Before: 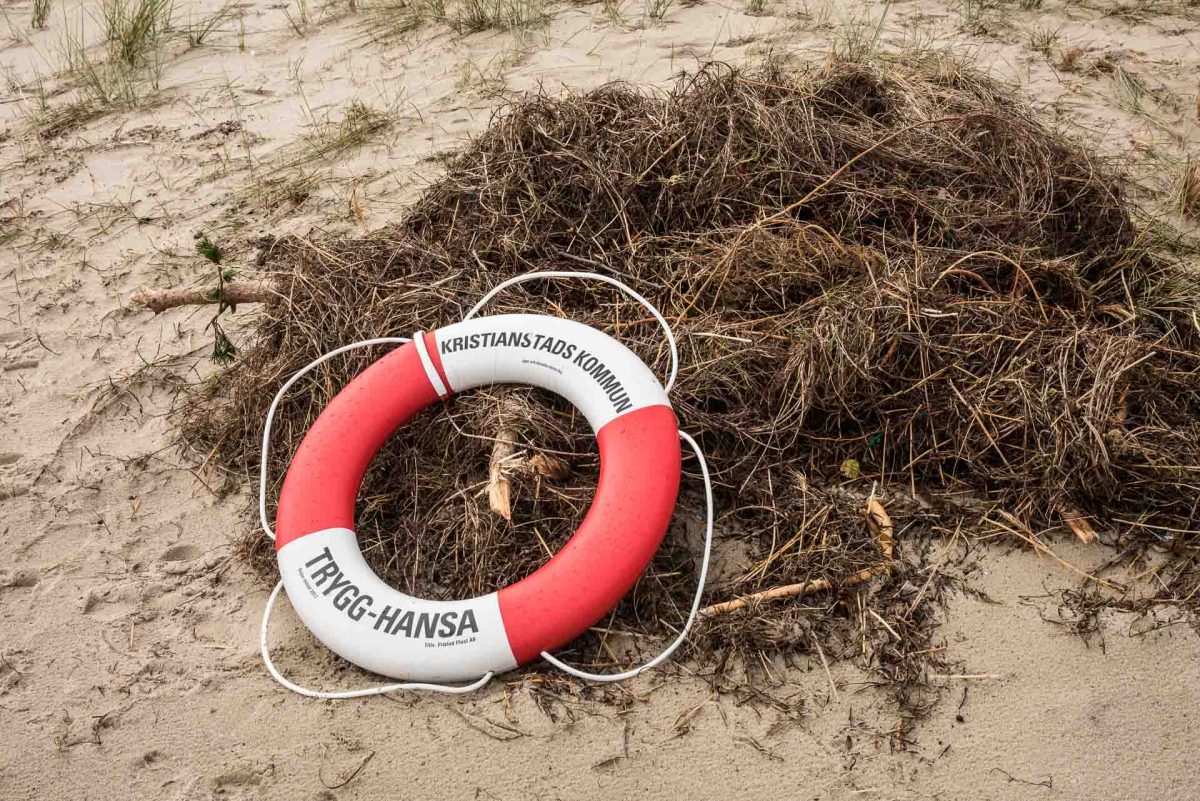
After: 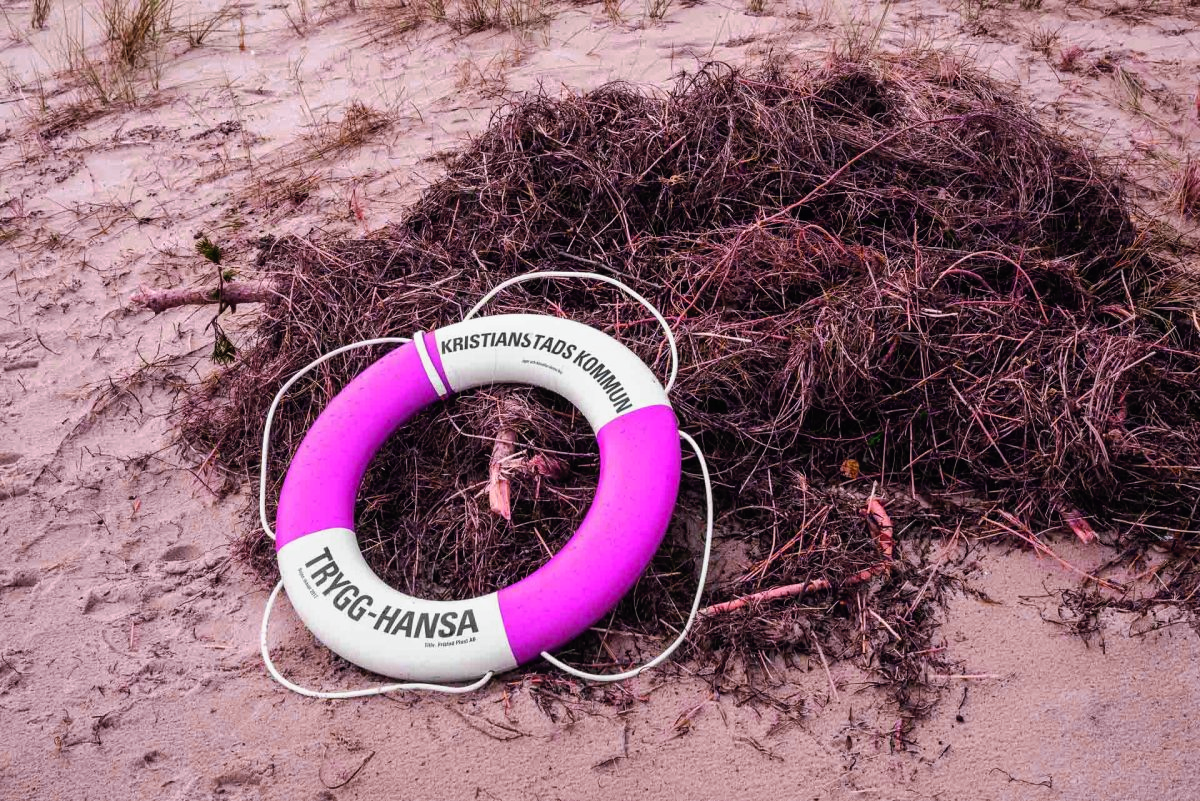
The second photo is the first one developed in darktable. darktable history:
tone curve: curves: ch0 [(0, 0) (0.003, 0.004) (0.011, 0.008) (0.025, 0.012) (0.044, 0.02) (0.069, 0.028) (0.1, 0.034) (0.136, 0.059) (0.177, 0.1) (0.224, 0.151) (0.277, 0.203) (0.335, 0.266) (0.399, 0.344) (0.468, 0.414) (0.543, 0.507) (0.623, 0.602) (0.709, 0.704) (0.801, 0.804) (0.898, 0.927) (1, 1)], preserve colors none
color look up table: target L [82.07, 95.25, 87.91, 89.23, 82.97, 58.2, 73.19, 73.35, 59.35, 50.12, 44.41, 25.02, 4.715, 200.07, 74.82, 77.35, 62.05, 56.16, 51.39, 57.09, 59.12, 54.81, 37.73, 23.94, 26.22, 15.75, 81.36, 66.98, 66.35, 64.74, 66.91, 63.77, 63.85, 56.72, 85.07, 48.74, 48.89, 35.8, 30.74, 45.69, 30.78, 15.9, 3.863, 84.66, 85.45, 79.08, 87.54, 68.04, 50.05], target a [10.16, -16.3, -30.71, -8.547, -65.33, 33.04, -59.33, -60.26, -14.67, -40.96, -37.35, -24.07, -7.349, 0, 18.31, 34.64, 57.96, 72.98, 66.31, 71.75, 78, 45.01, 9.316, 37.43, 42.13, 27.63, 11.49, 49.22, 4.953, -0.084, -5.458, 43.83, 24.52, 17.87, -38.14, 33.23, 62.23, 56.27, 39.03, -14.06, 30.18, 32.87, 17.24, -65.58, -16.85, -62.6, -45.99, -44.6, -38.36], target b [58.84, 50.57, 28.96, 75.58, 66.79, 56.29, 58.21, 59.91, 37.48, 42.84, 39.28, 24.83, 7.047, 0, 16.46, -16, 37.86, 60.66, 26.04, -55.34, -52.26, -30.15, -6.104, 33.59, -24.58, -15.97, -17.95, -39.31, -46.29, -1.182, -23.54, -49.72, -31.14, -18.3, -21, -69.25, -62.11, -92.11, -51.39, -26.46, -33.02, -54.81, -28.51, 67.67, 10.85, 56.89, -2.639, 15.54, 25.65], num patches 49
